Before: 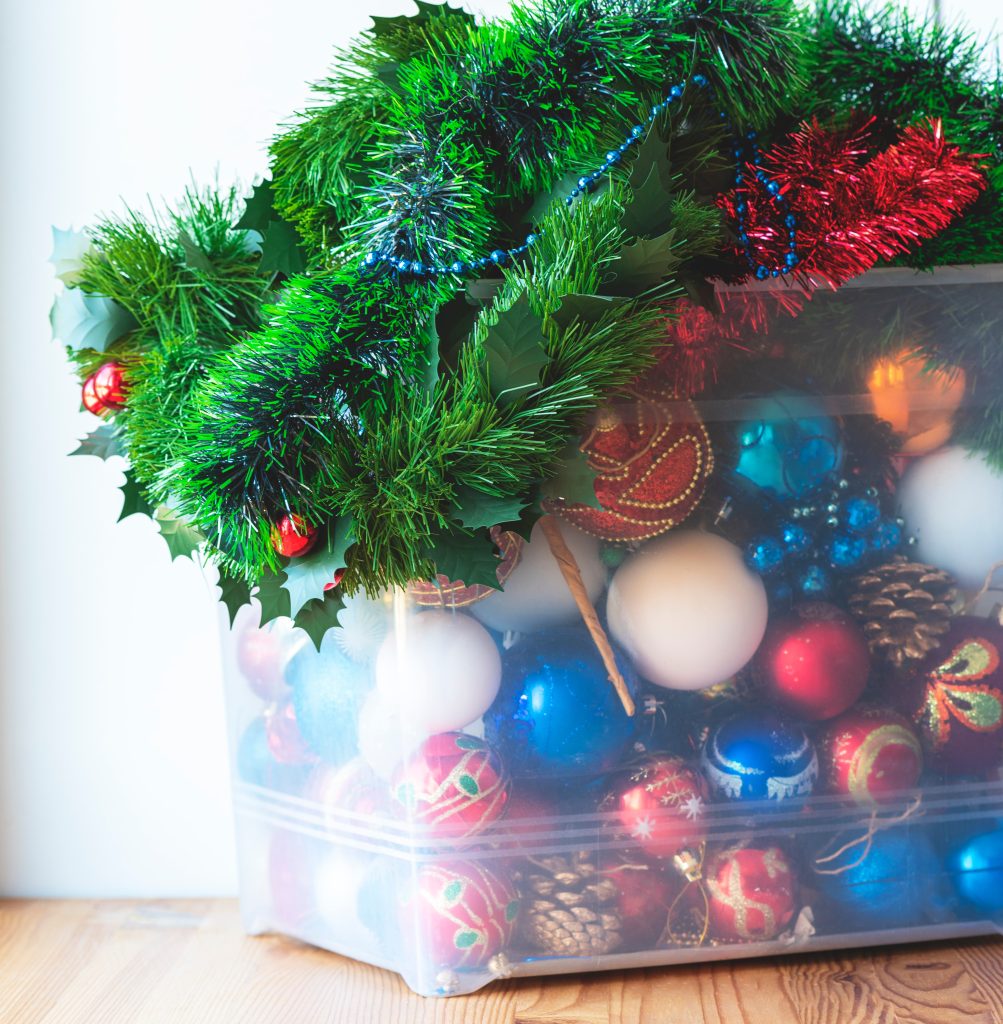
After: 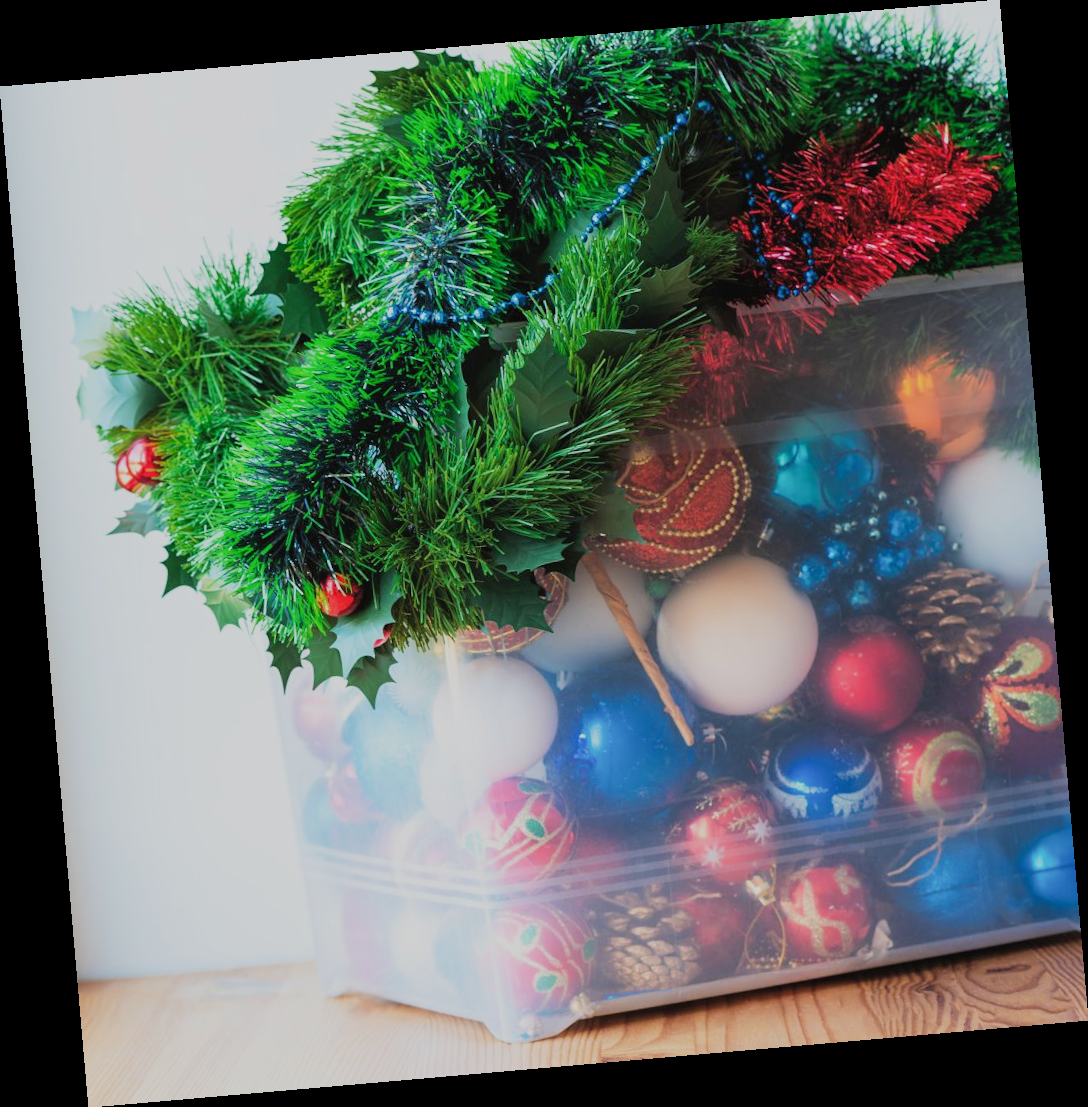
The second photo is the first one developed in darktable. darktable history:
rotate and perspective: rotation -4.98°, automatic cropping off
filmic rgb: black relative exposure -7.32 EV, white relative exposure 5.09 EV, hardness 3.2
